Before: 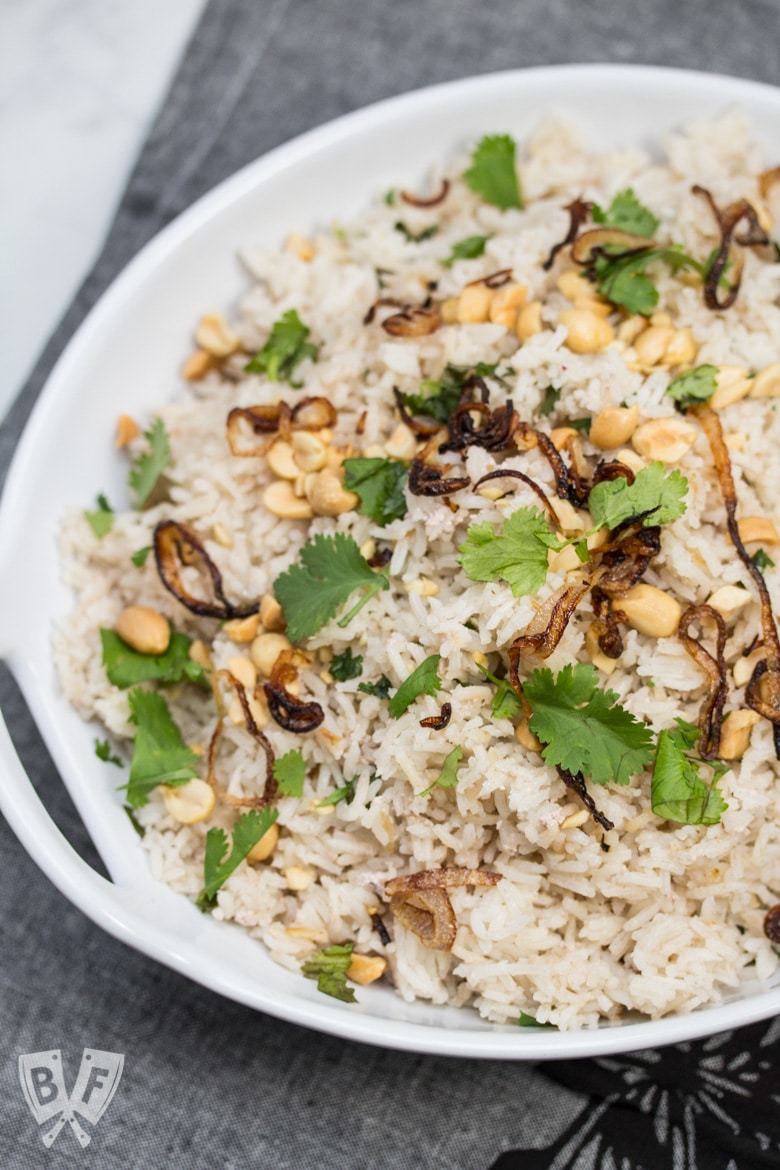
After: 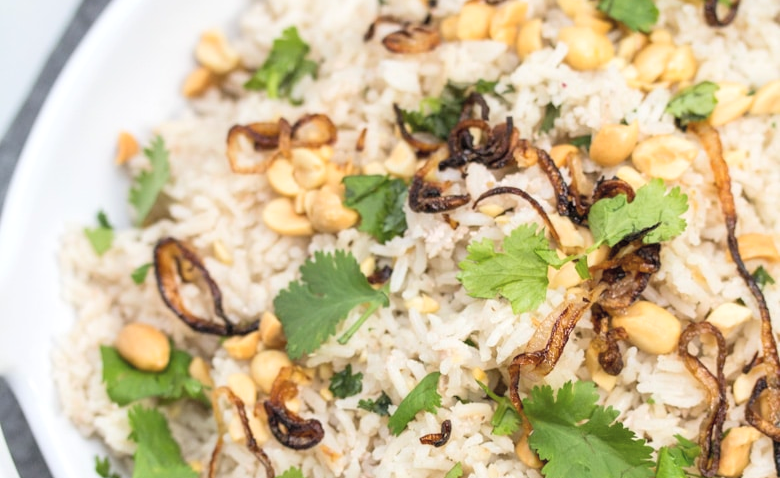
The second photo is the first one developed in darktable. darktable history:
exposure: exposure 0.224 EV, compensate highlight preservation false
crop and rotate: top 24.212%, bottom 34.925%
contrast brightness saturation: brightness 0.144
